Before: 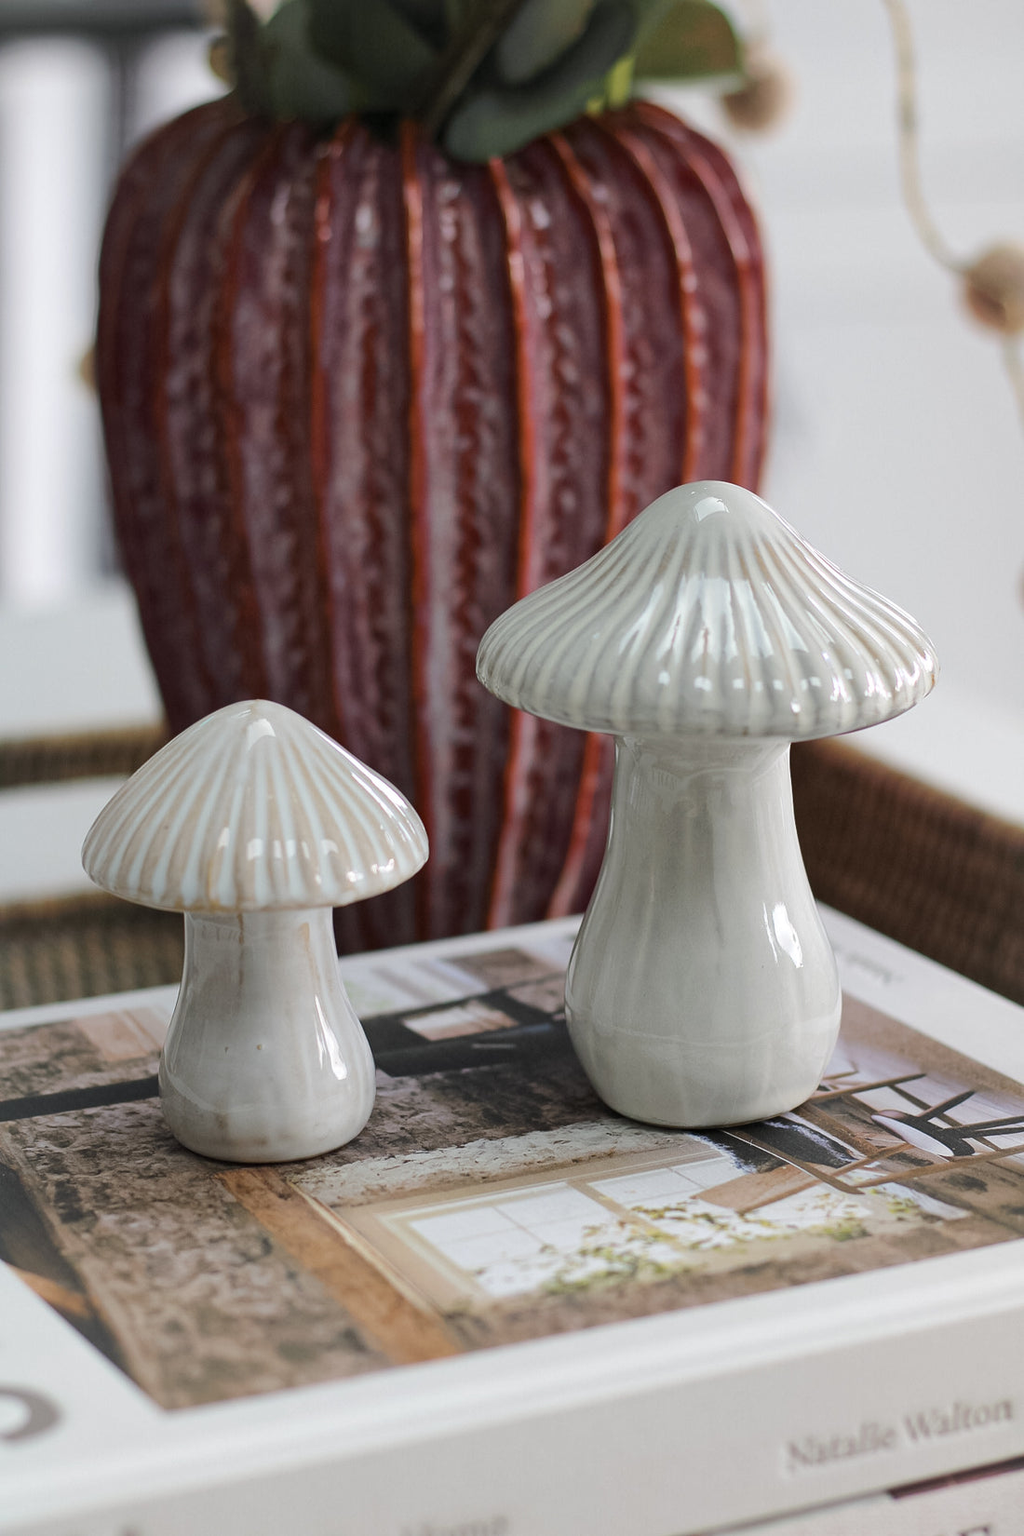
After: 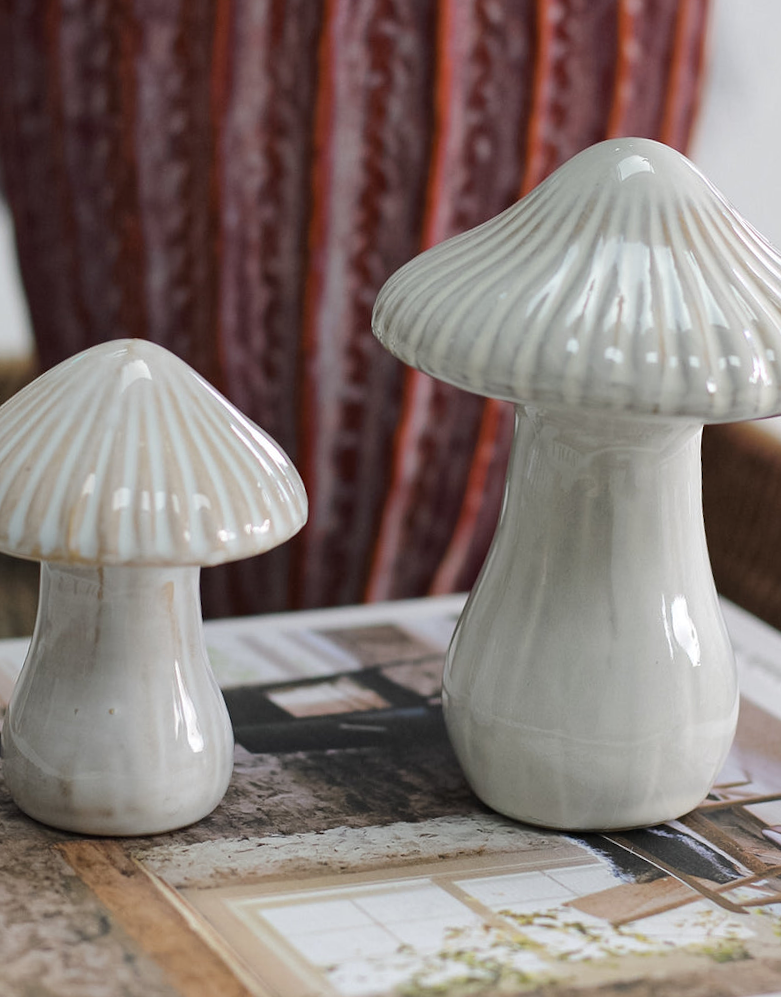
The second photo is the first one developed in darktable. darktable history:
levels: white 90.67%
exposure: black level correction 0, compensate highlight preservation false
crop and rotate: angle -3.95°, left 9.719%, top 21.275%, right 12.04%, bottom 12.155%
